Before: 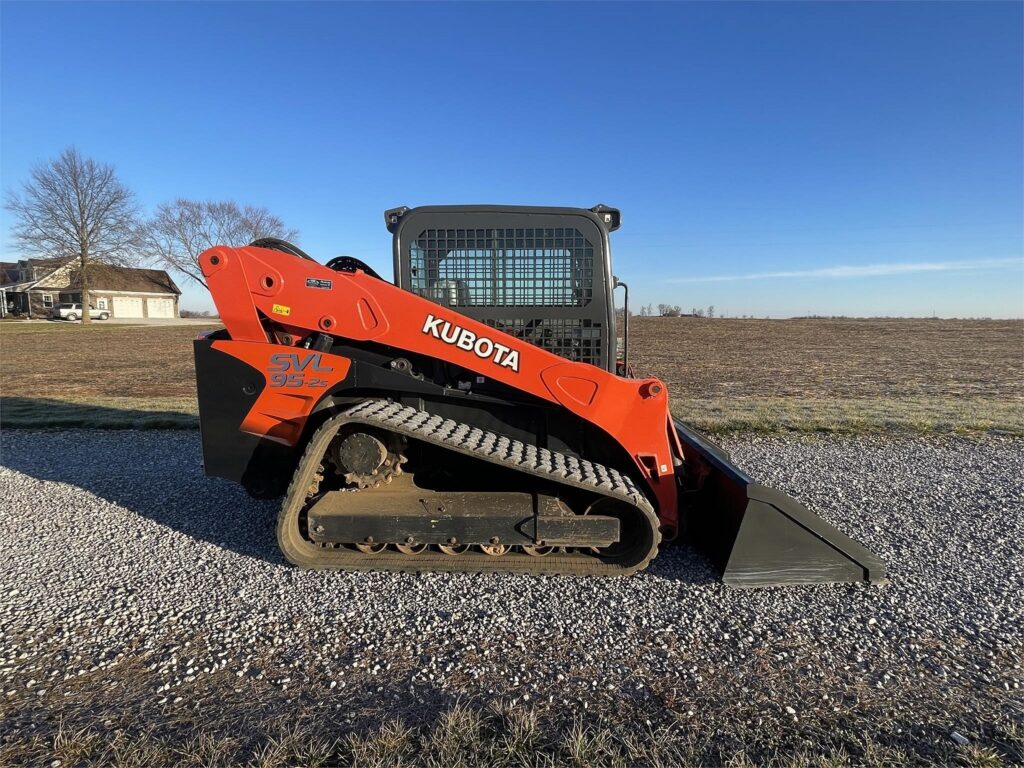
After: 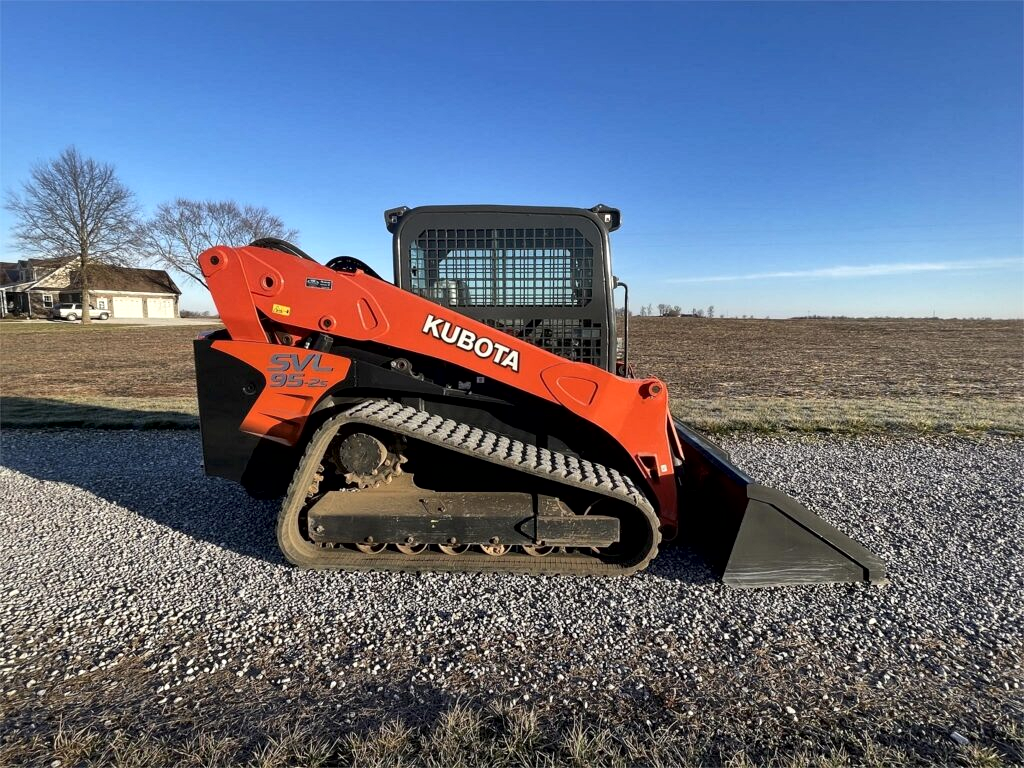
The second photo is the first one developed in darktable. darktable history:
local contrast: mode bilateral grid, contrast 24, coarseness 47, detail 151%, midtone range 0.2
